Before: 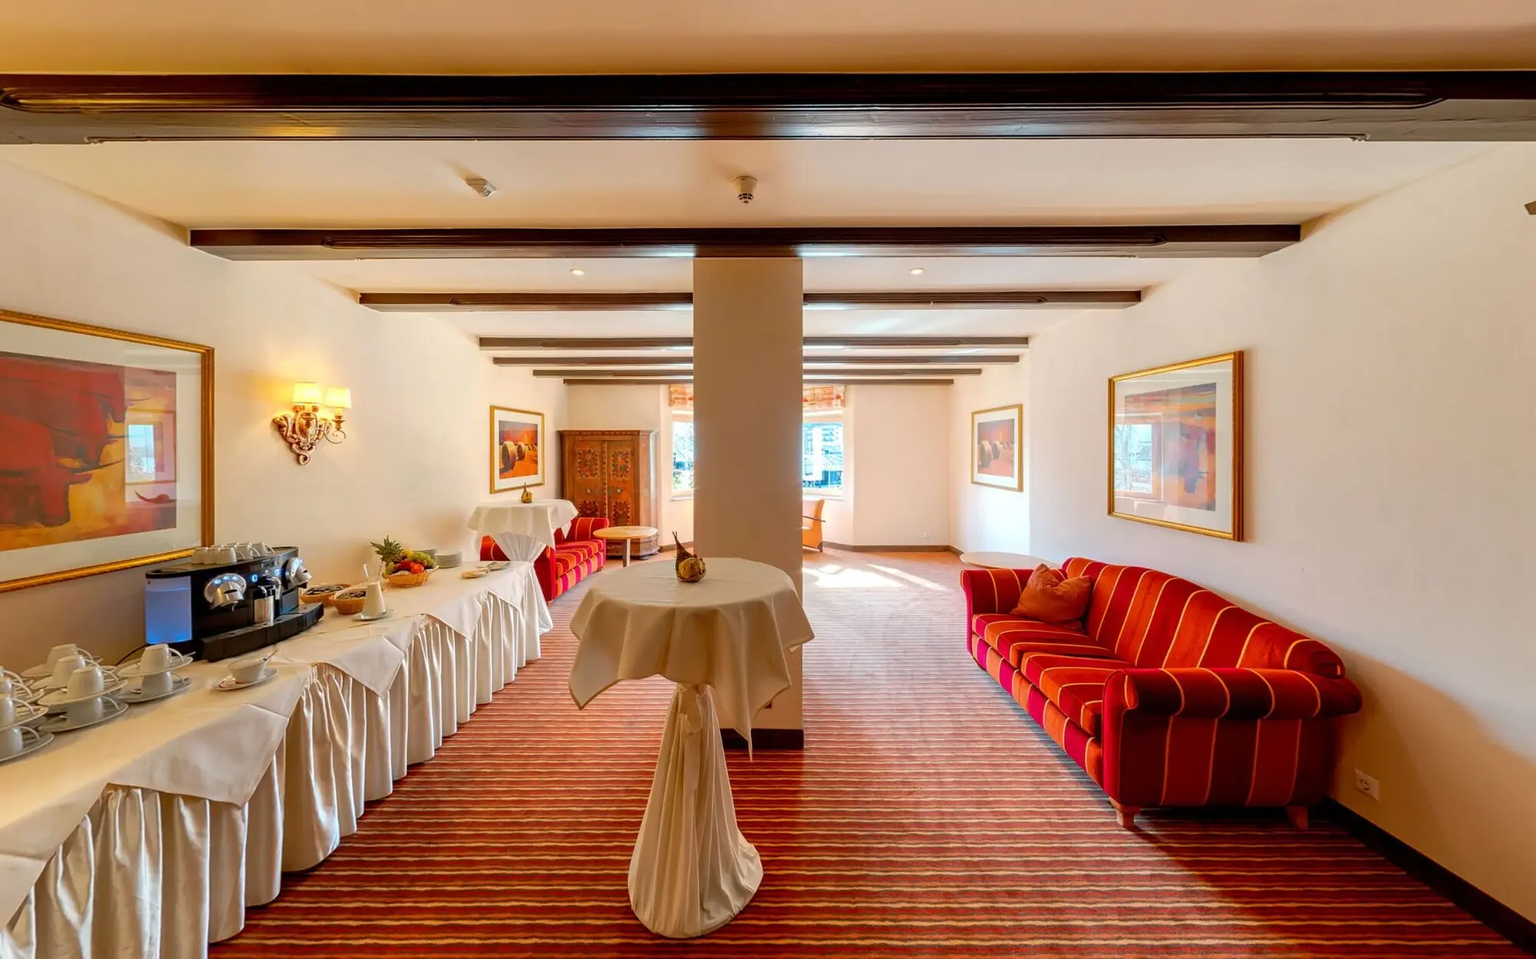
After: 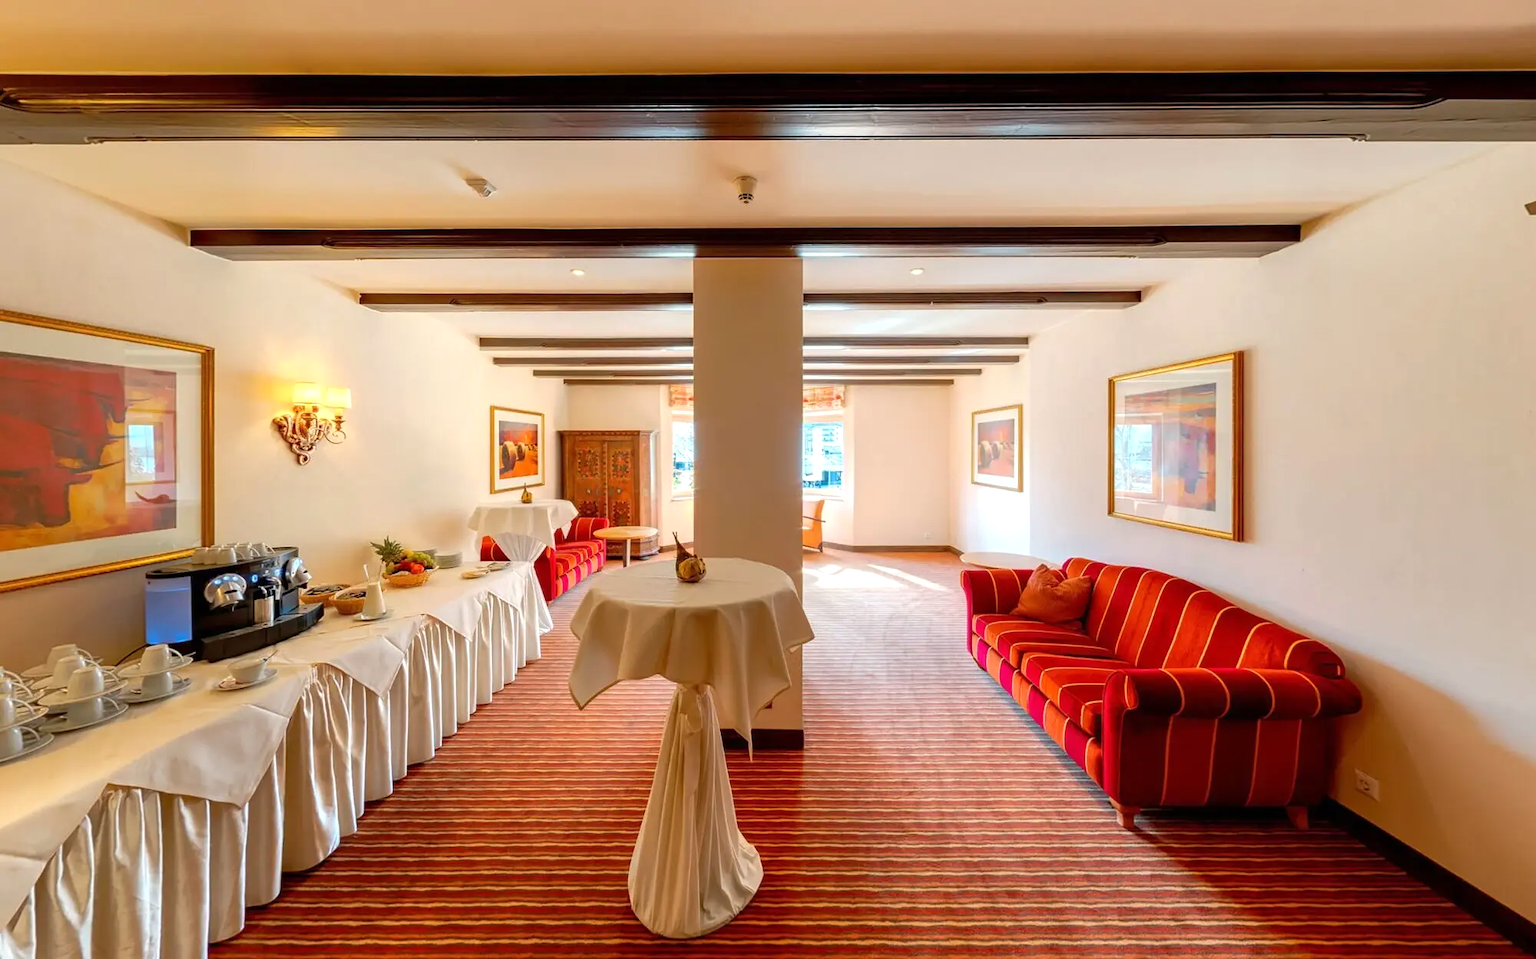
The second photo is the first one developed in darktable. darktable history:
exposure: exposure 0.196 EV, compensate highlight preservation false
